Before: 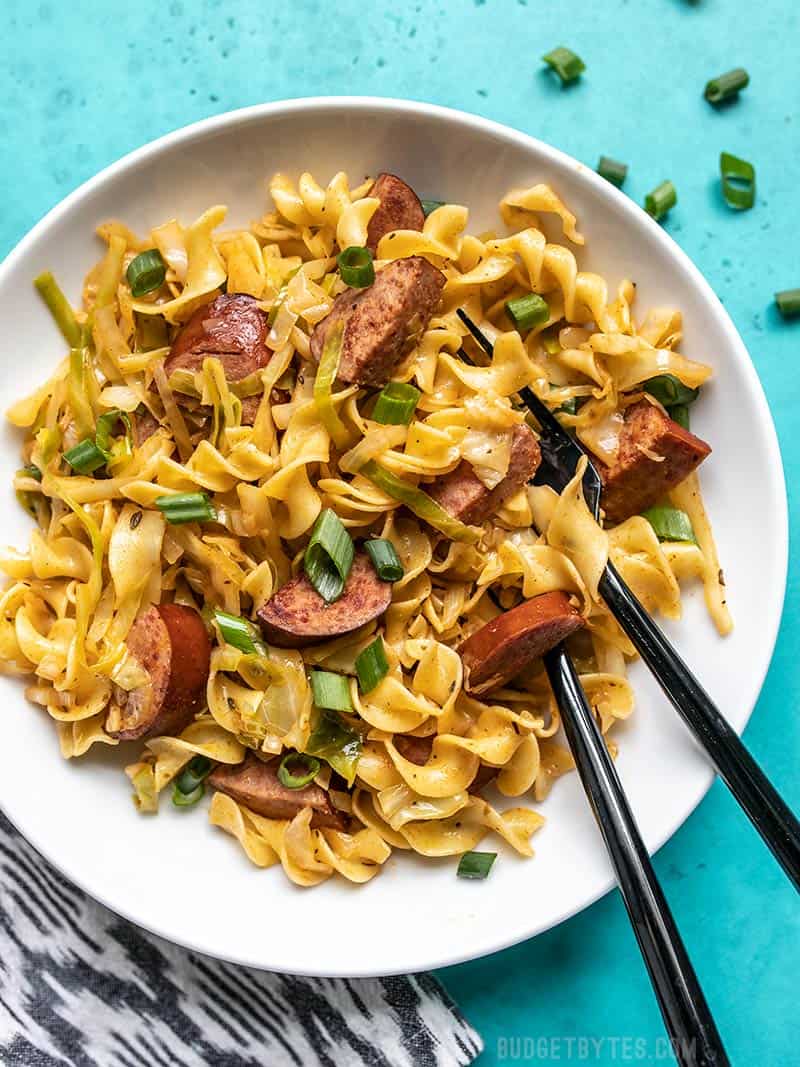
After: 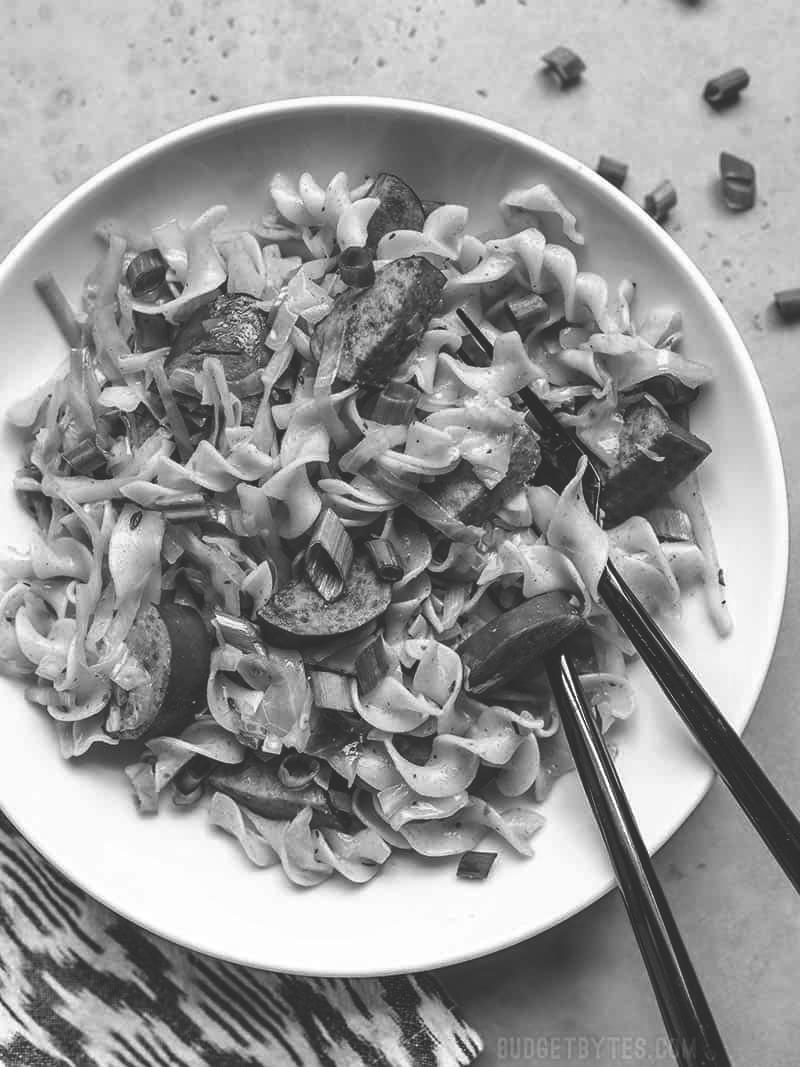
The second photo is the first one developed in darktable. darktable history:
monochrome: on, module defaults
rgb curve: curves: ch0 [(0, 0.186) (0.314, 0.284) (0.775, 0.708) (1, 1)], compensate middle gray true, preserve colors none
